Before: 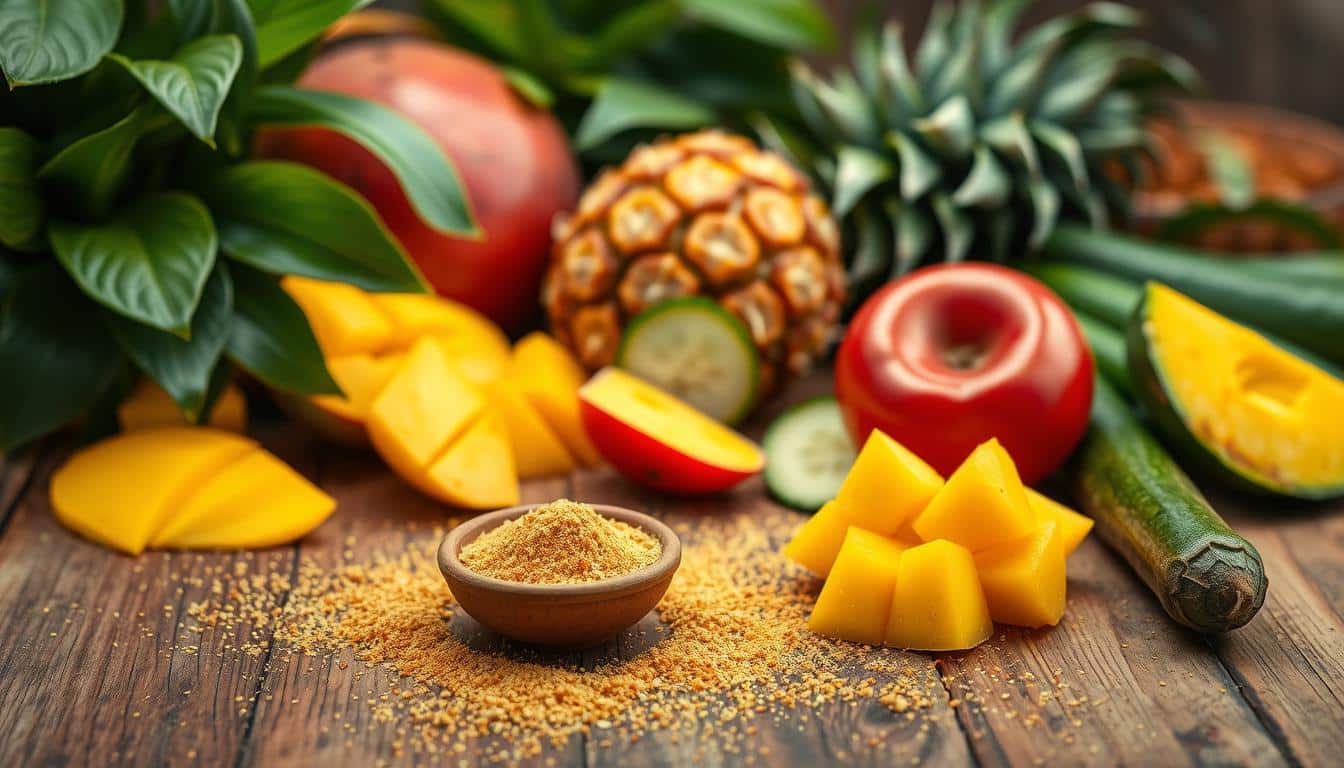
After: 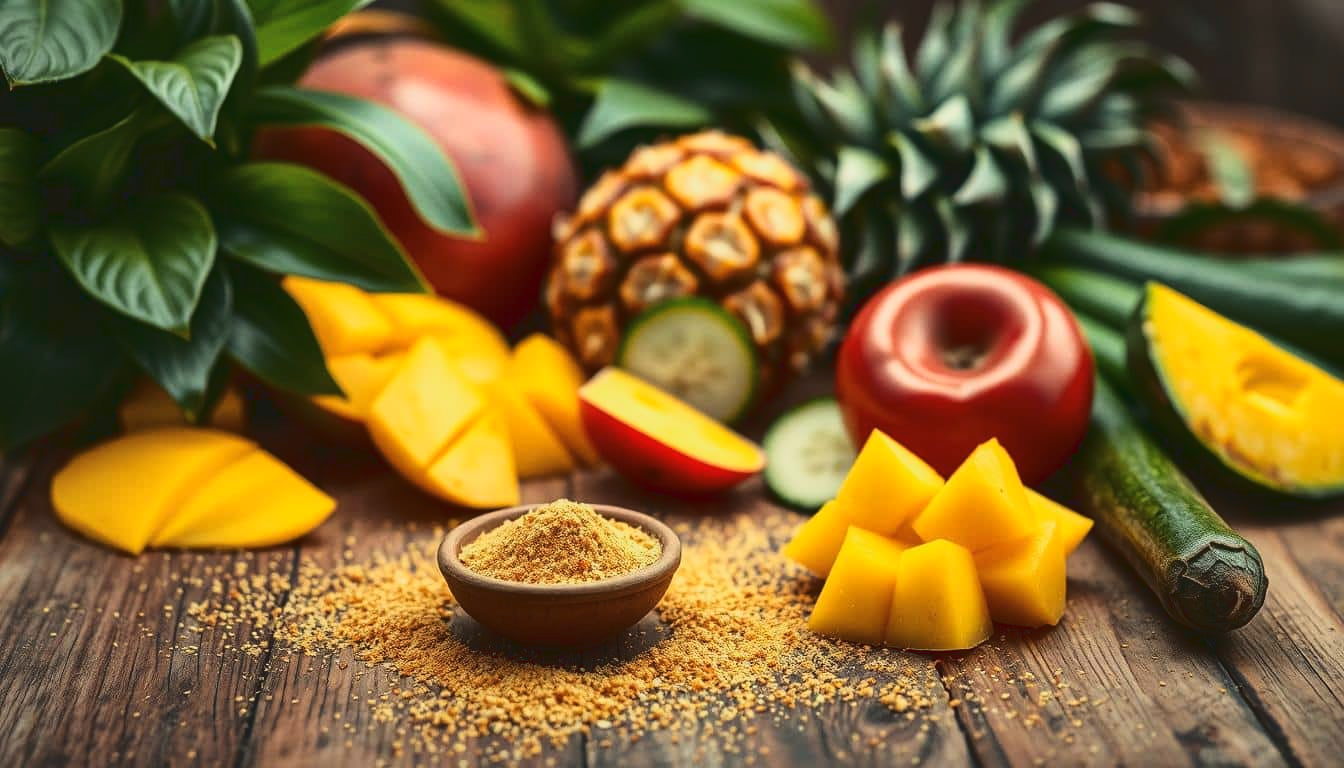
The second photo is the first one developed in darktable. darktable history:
shadows and highlights: radius 125.46, shadows 30.51, highlights -30.51, low approximation 0.01, soften with gaussian
tone curve: curves: ch0 [(0, 0.072) (0.249, 0.176) (0.518, 0.489) (0.832, 0.854) (1, 0.948)], color space Lab, linked channels, preserve colors none
